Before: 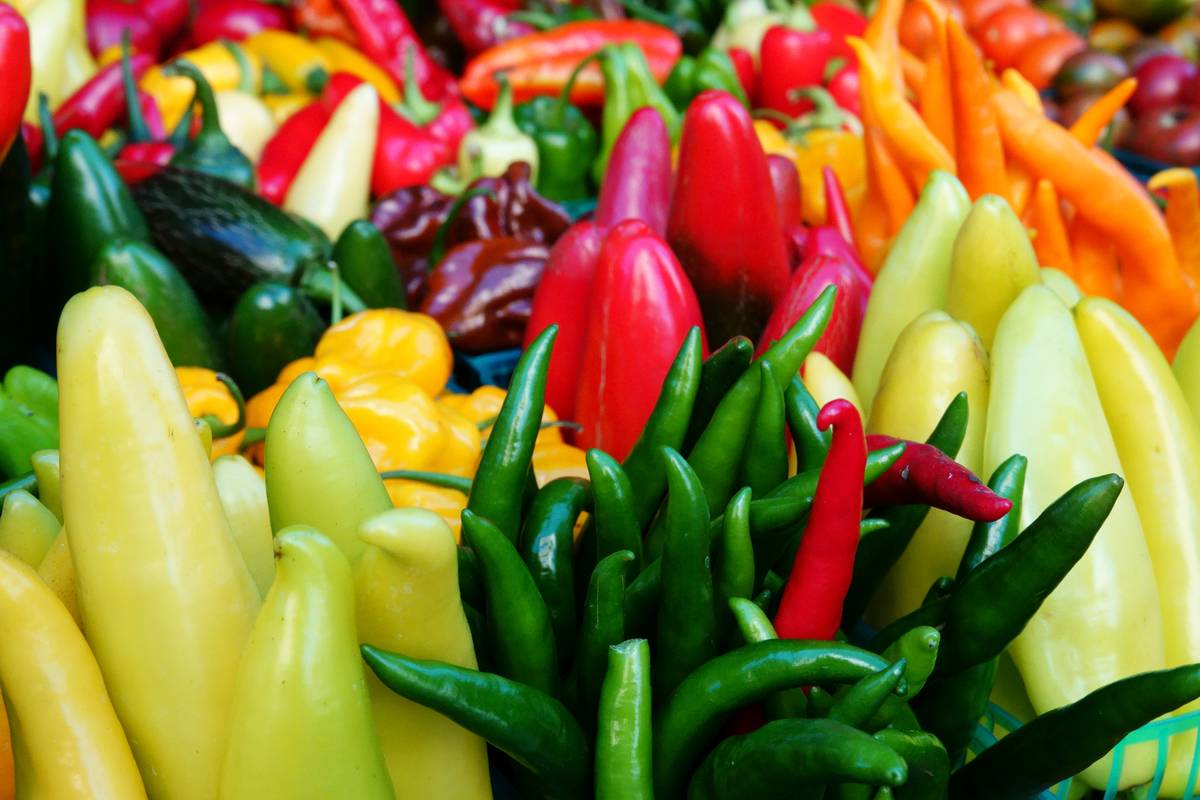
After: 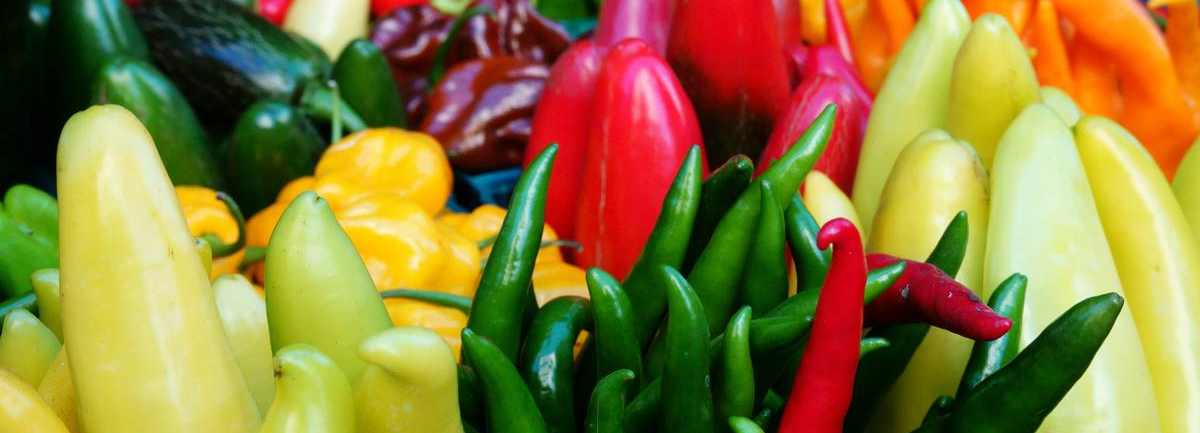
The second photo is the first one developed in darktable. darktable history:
crop and rotate: top 22.738%, bottom 23.033%
